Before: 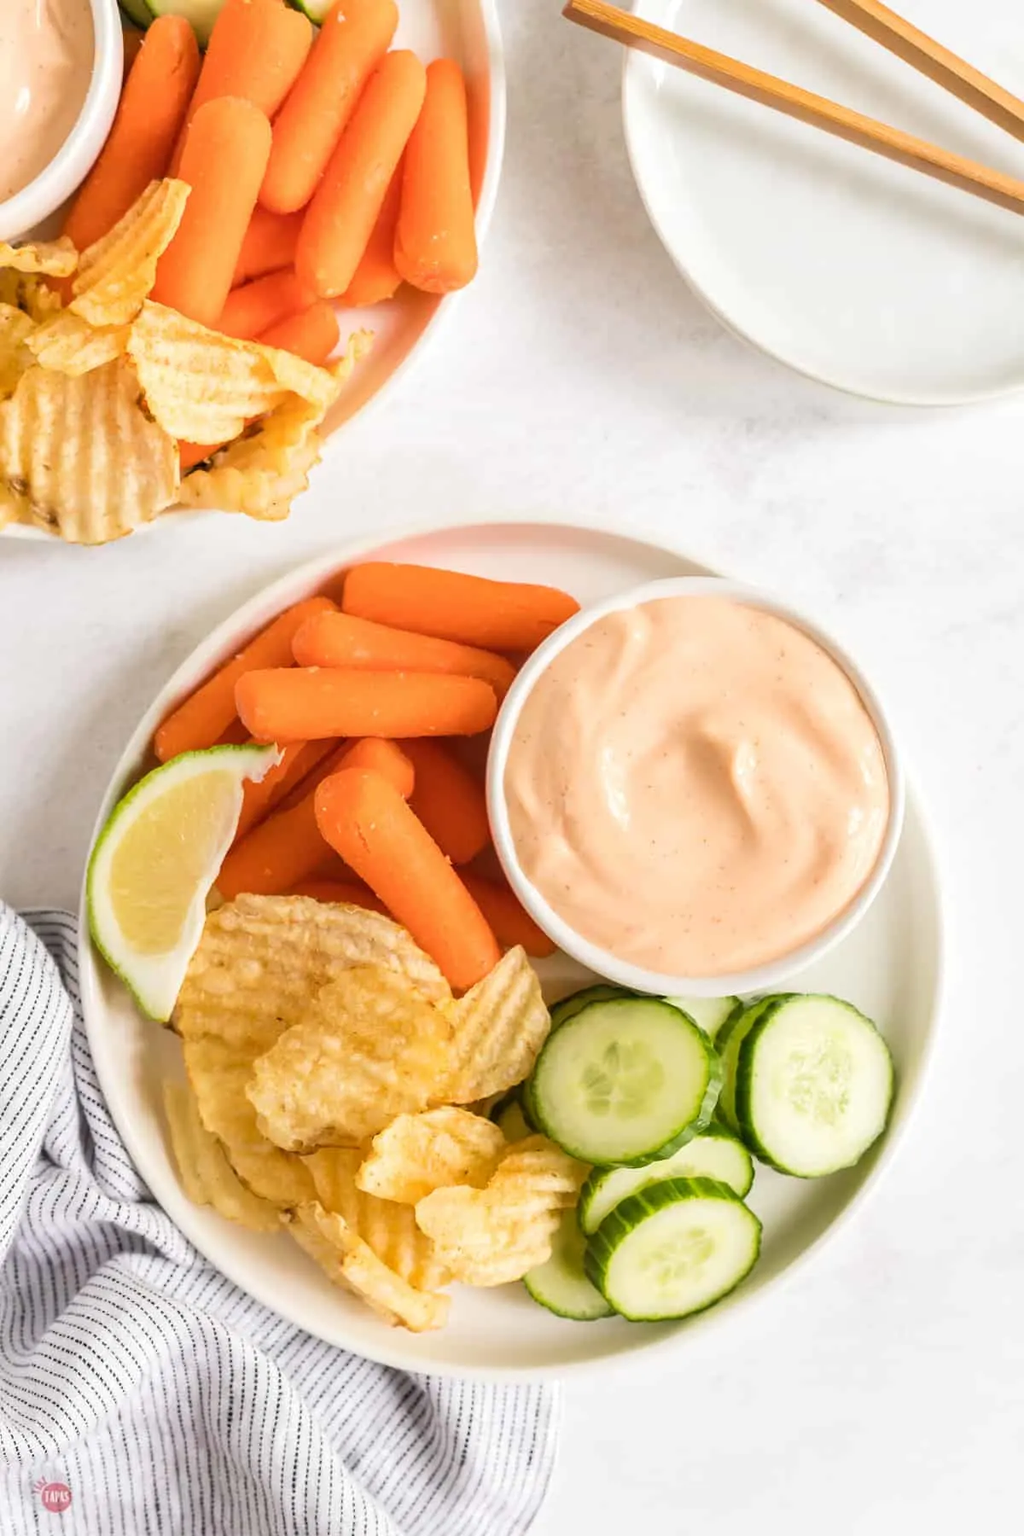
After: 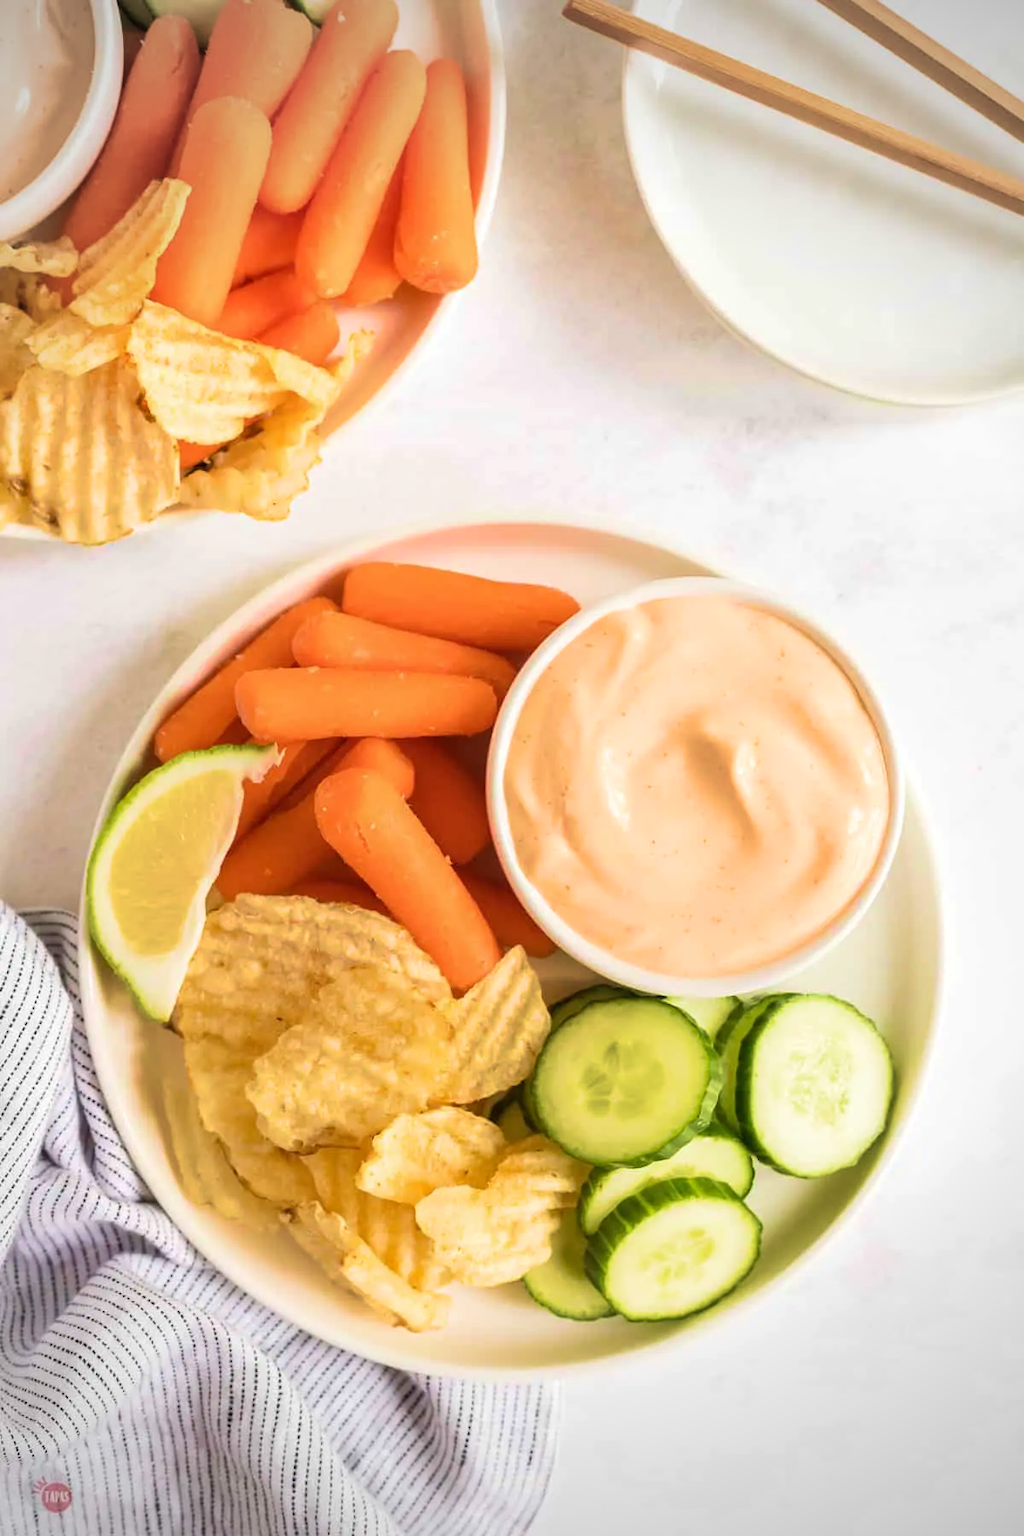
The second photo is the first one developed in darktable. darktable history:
vignetting: fall-off start 74.49%, fall-off radius 65.9%, brightness -0.628, saturation -0.68
velvia: strength 75%
exposure: compensate highlight preservation false
